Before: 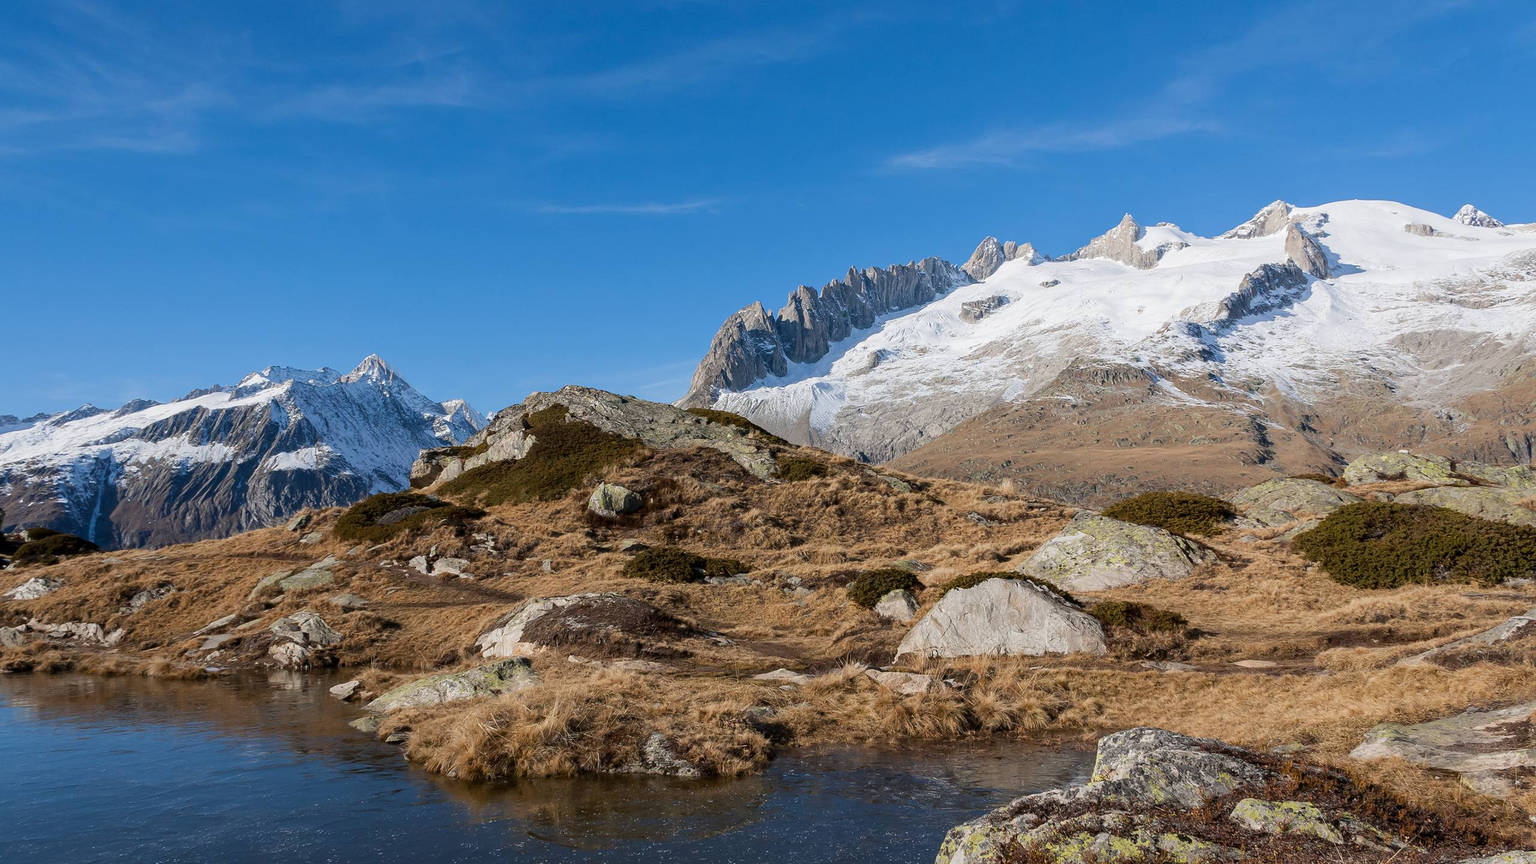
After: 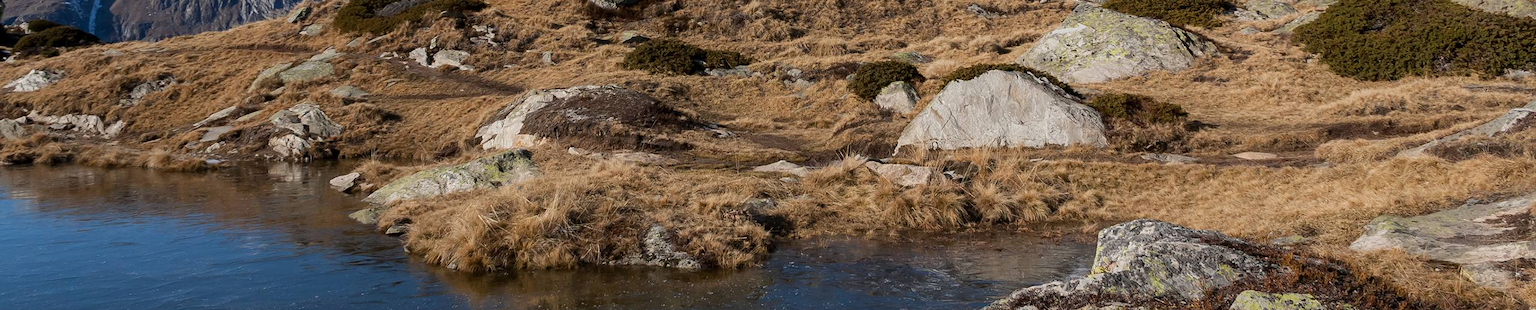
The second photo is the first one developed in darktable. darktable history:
crop and rotate: top 58.839%, bottom 5.203%
